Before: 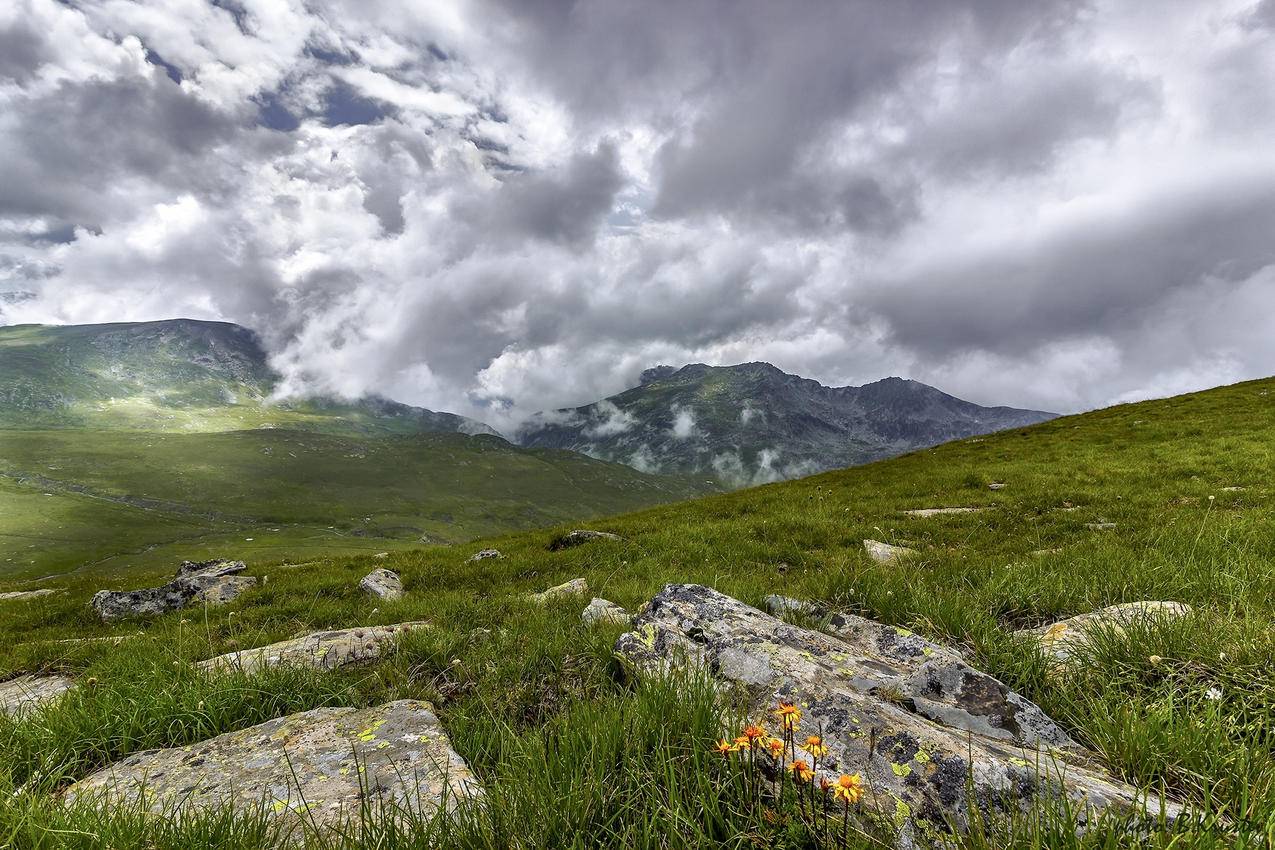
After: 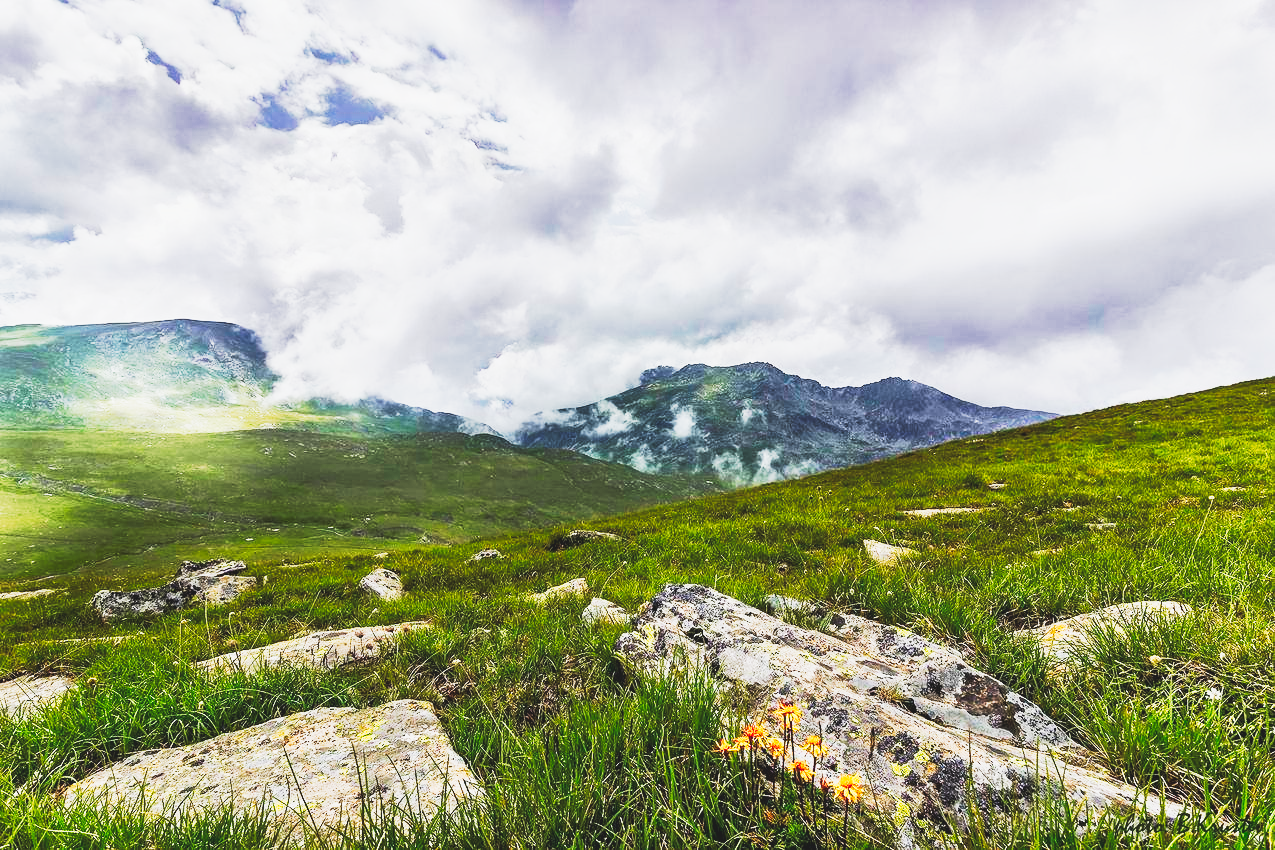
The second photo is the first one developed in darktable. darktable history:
tone curve: curves: ch0 [(0, 0.098) (0.262, 0.324) (0.421, 0.59) (0.54, 0.803) (0.725, 0.922) (0.99, 0.974)], preserve colors none
